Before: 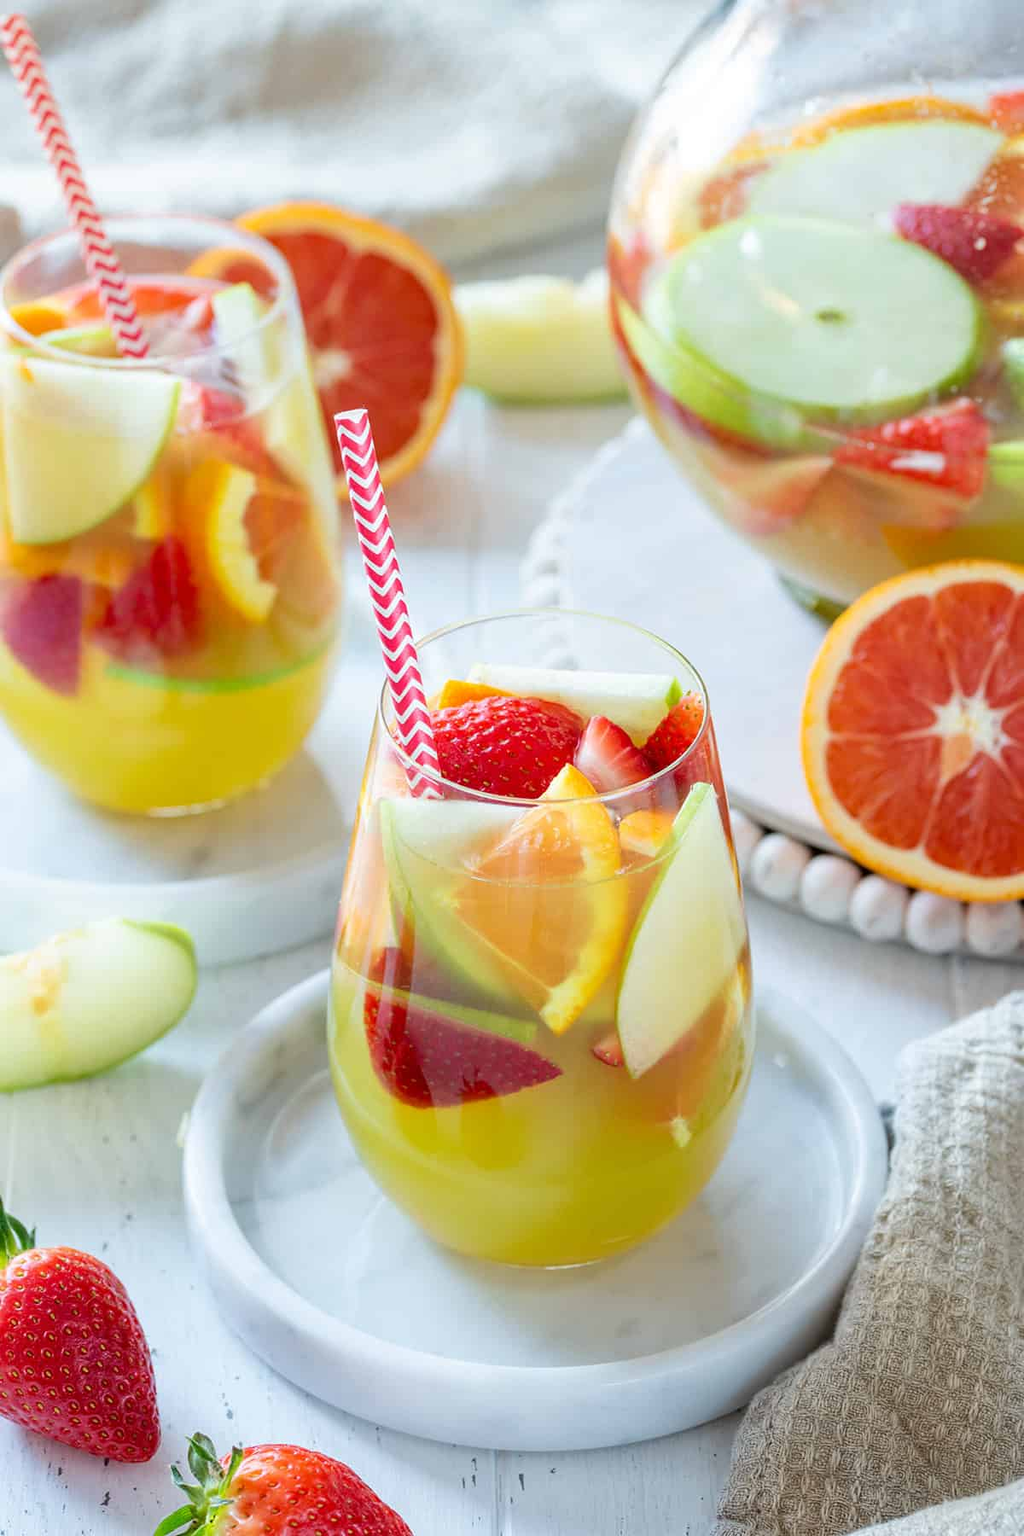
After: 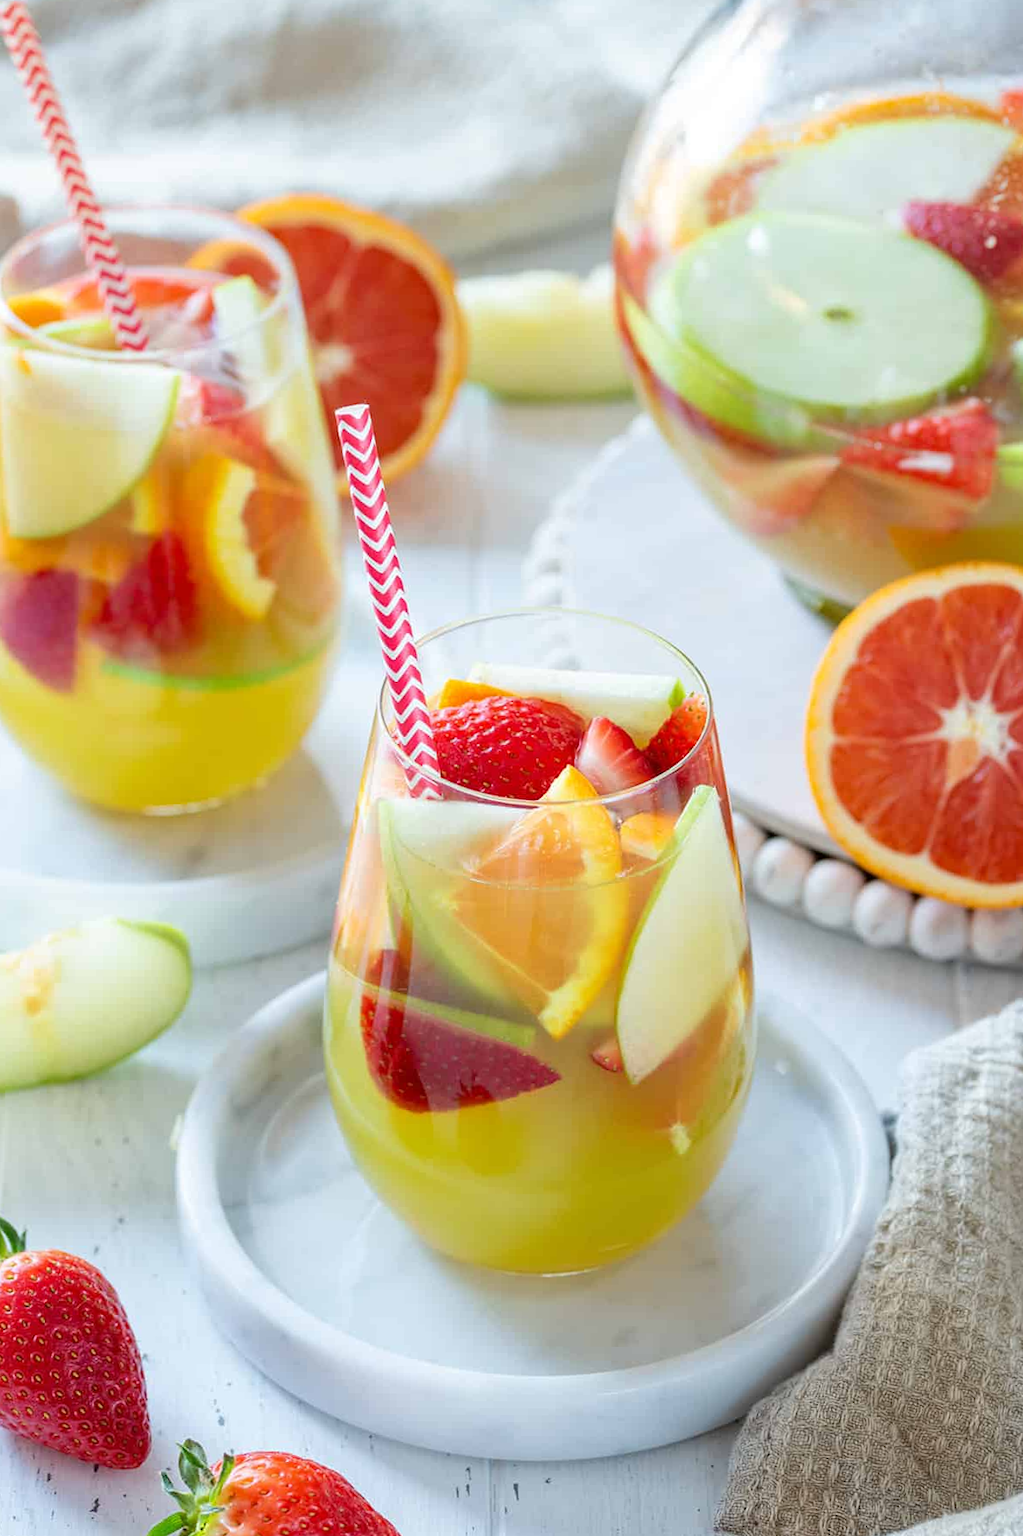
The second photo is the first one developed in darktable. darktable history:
crop and rotate: angle -0.467°
